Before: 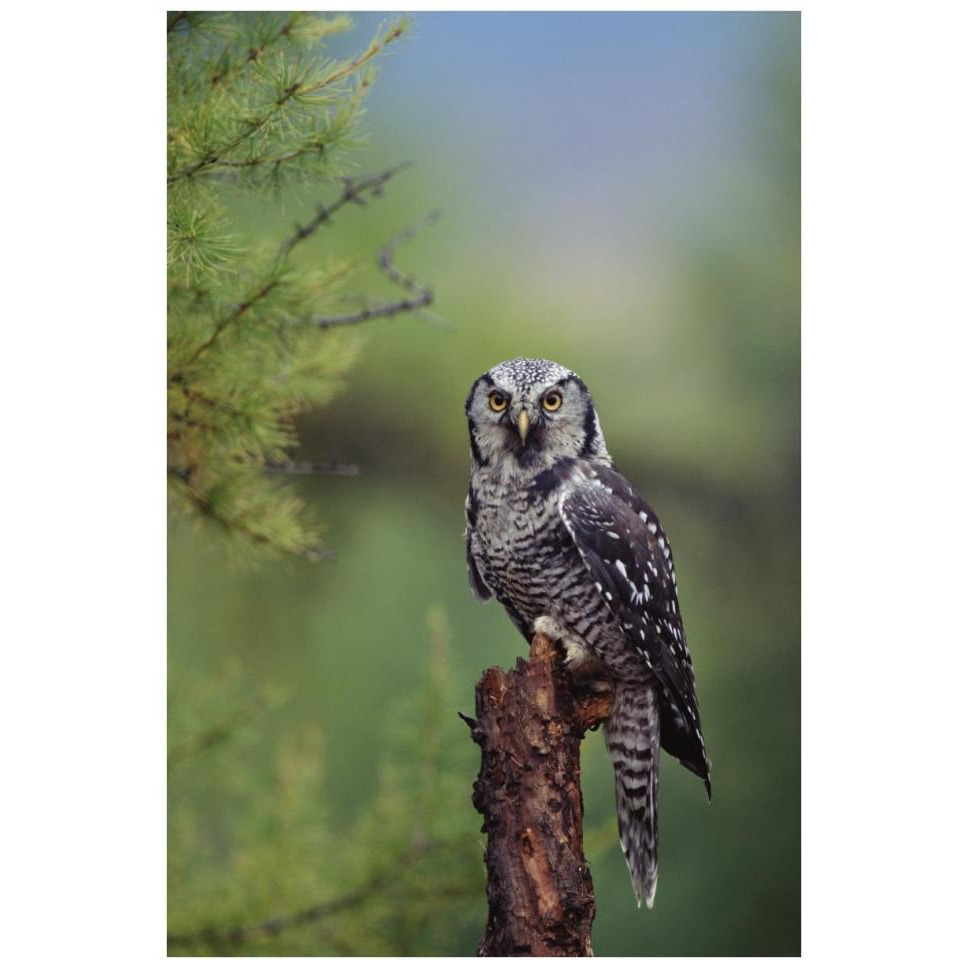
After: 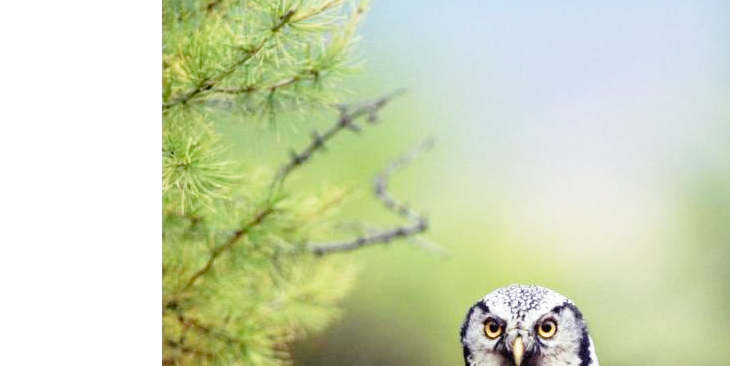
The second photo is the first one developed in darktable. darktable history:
crop: left 0.525%, top 7.642%, right 23.332%, bottom 54.199%
base curve: curves: ch0 [(0, 0) (0.012, 0.01) (0.073, 0.168) (0.31, 0.711) (0.645, 0.957) (1, 1)], preserve colors none
